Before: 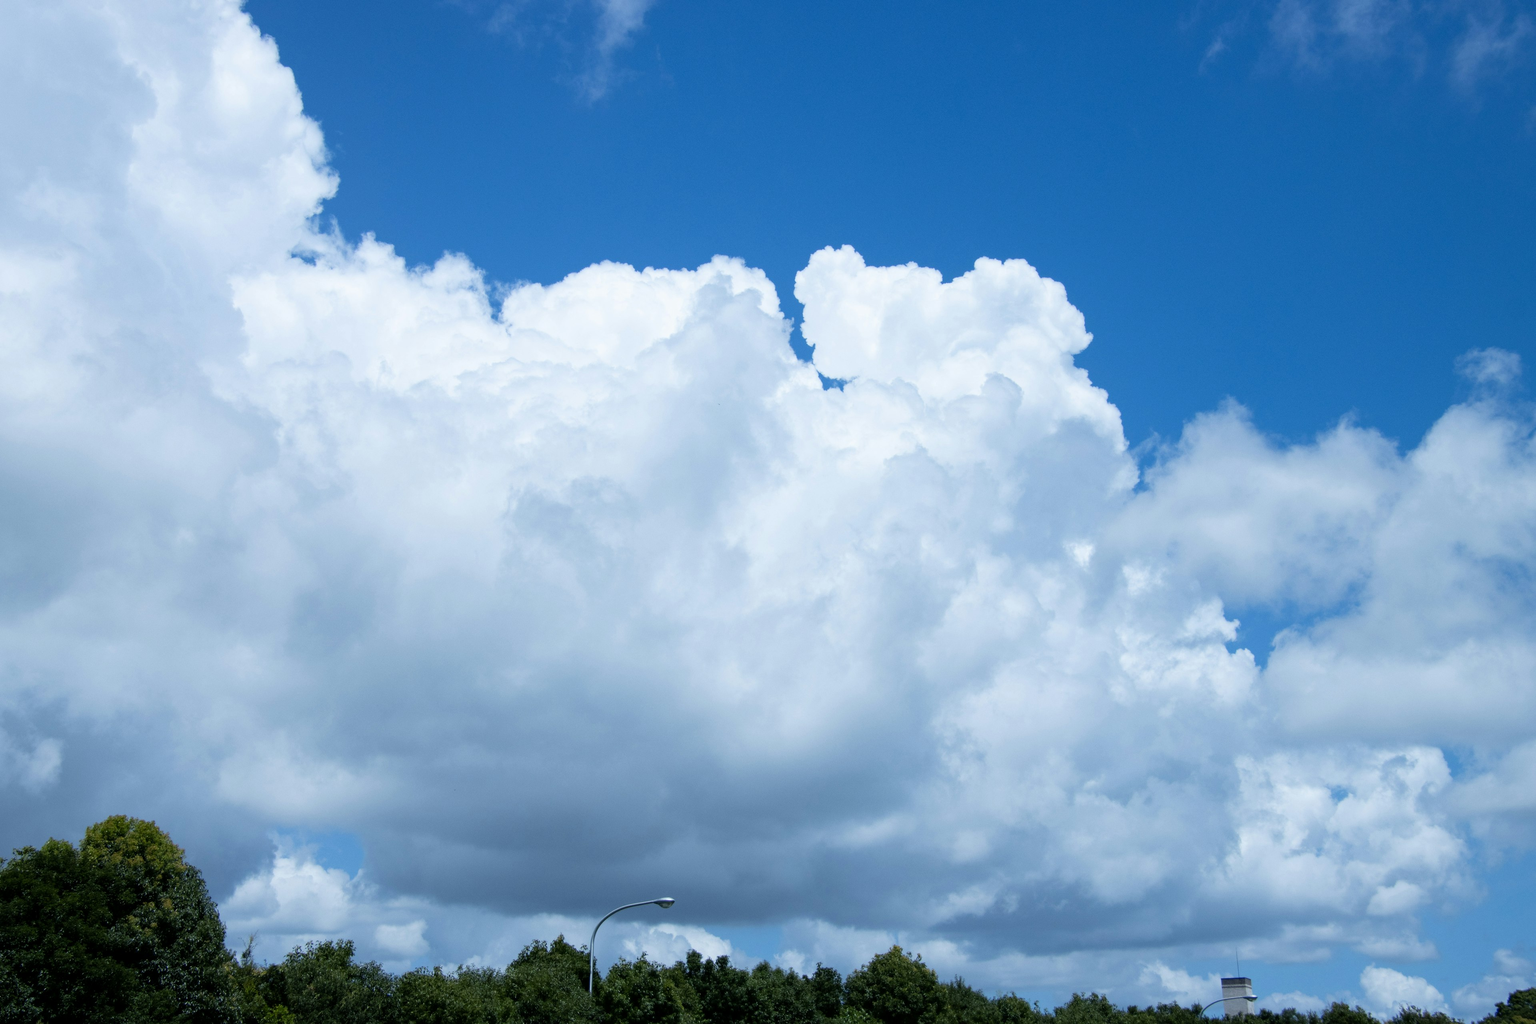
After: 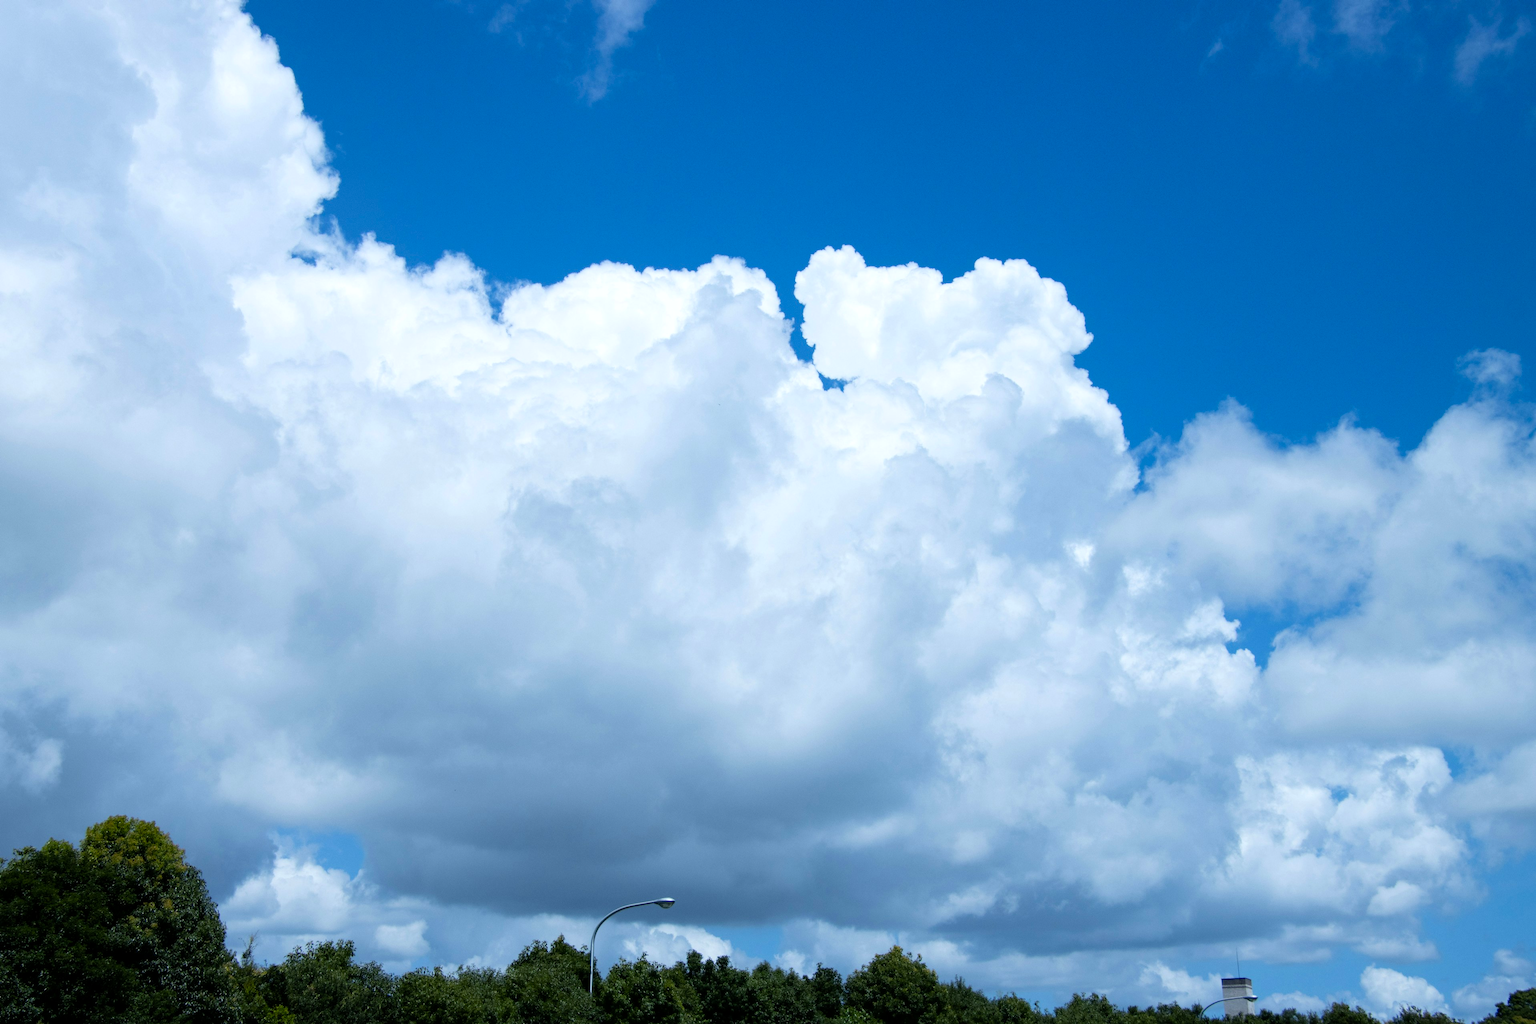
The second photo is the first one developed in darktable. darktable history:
color balance rgb: perceptual saturation grading › global saturation 19.858%, contrast 5.332%
